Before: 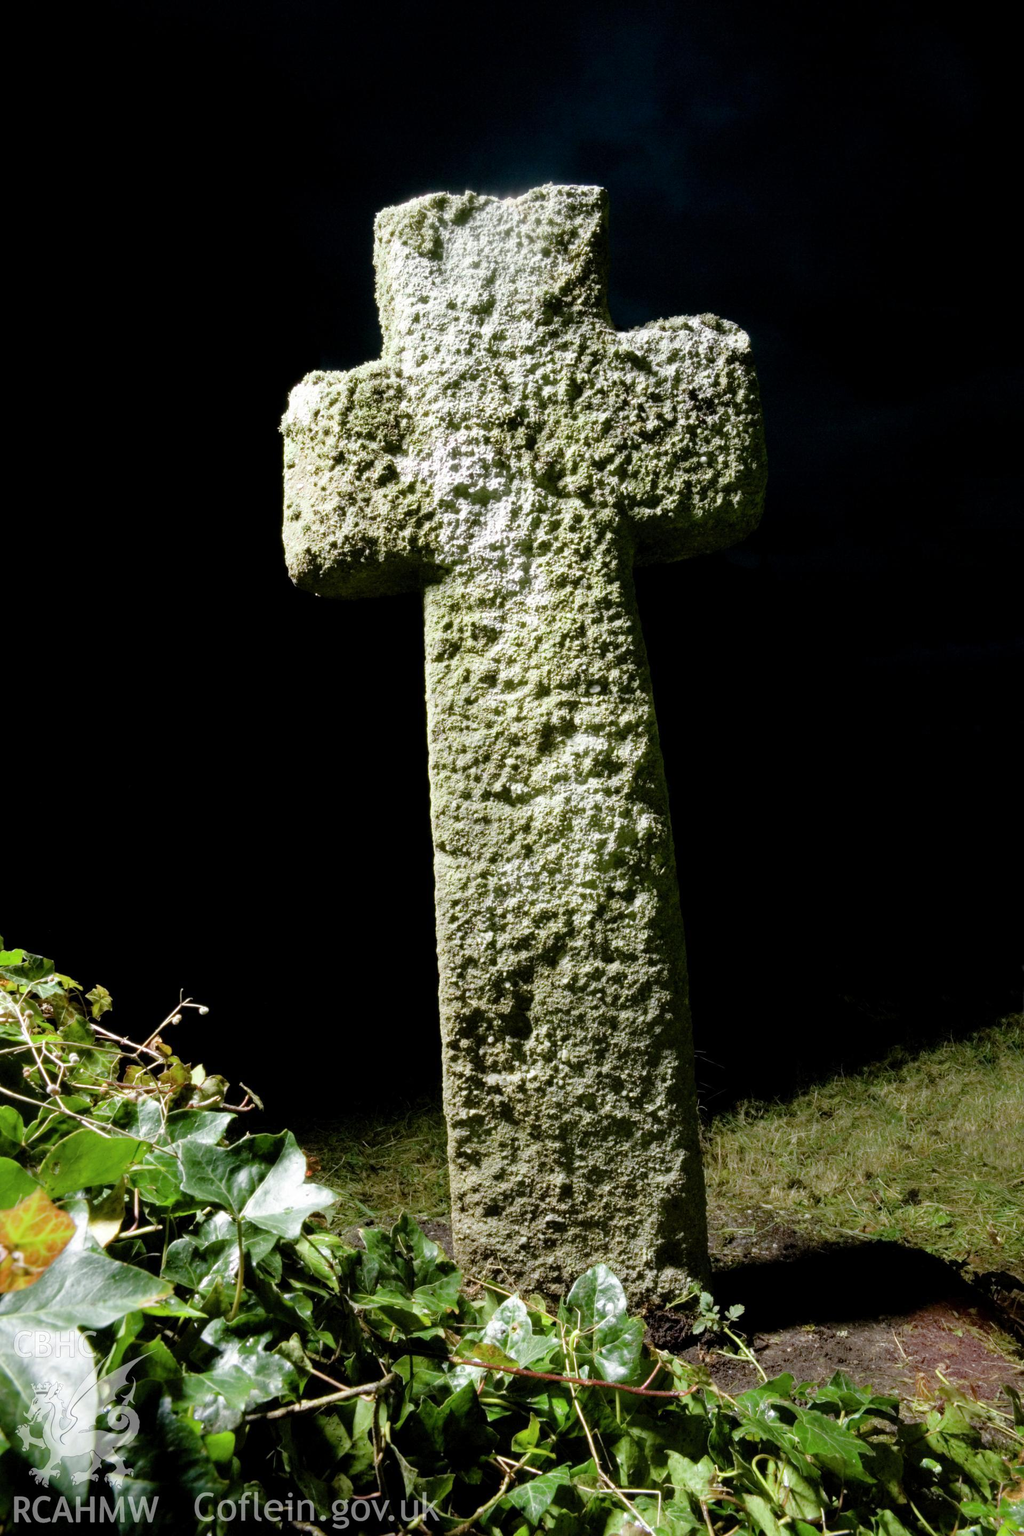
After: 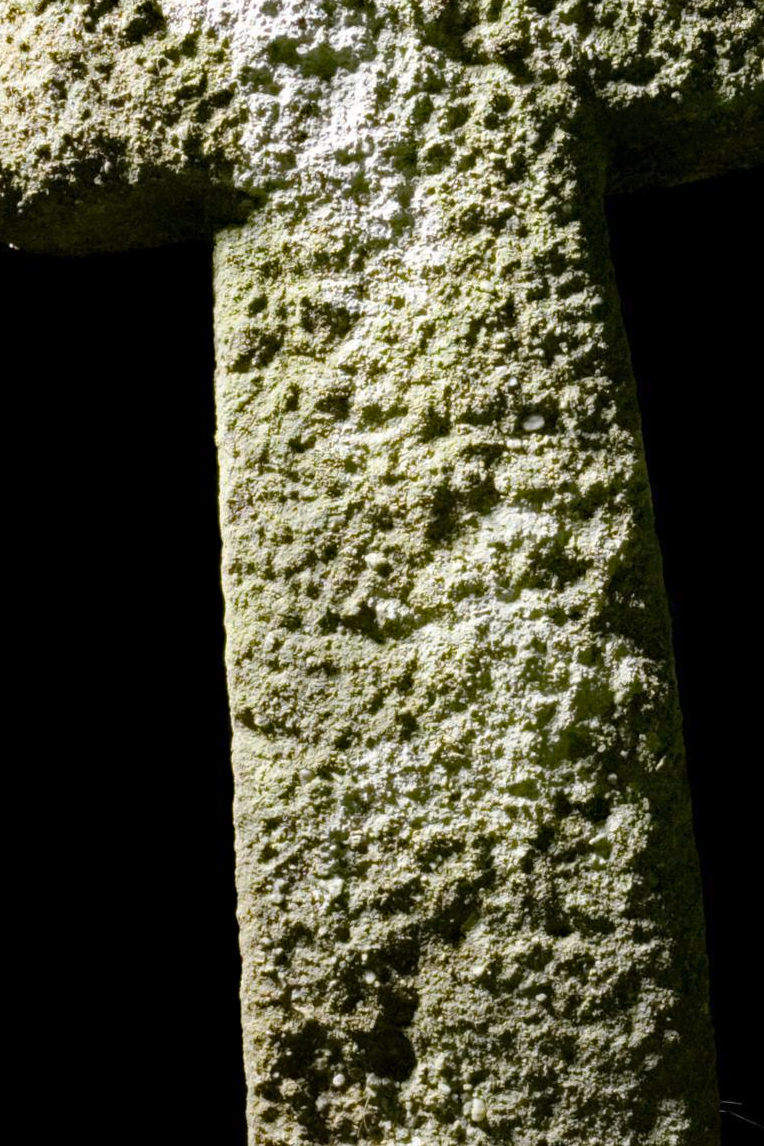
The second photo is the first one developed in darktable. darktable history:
crop: left 30.33%, top 30.18%, right 29.877%, bottom 30.022%
haze removal: strength 0.407, distance 0.215, compatibility mode true, adaptive false
